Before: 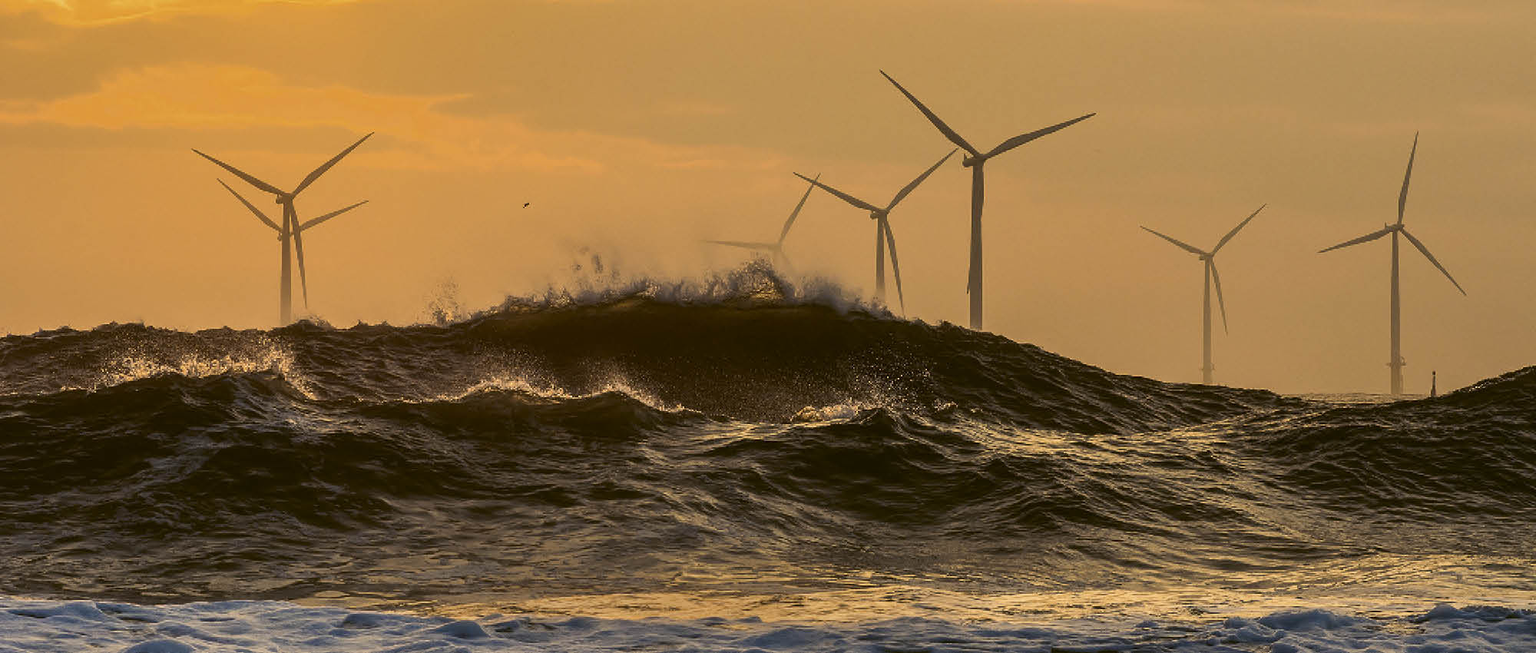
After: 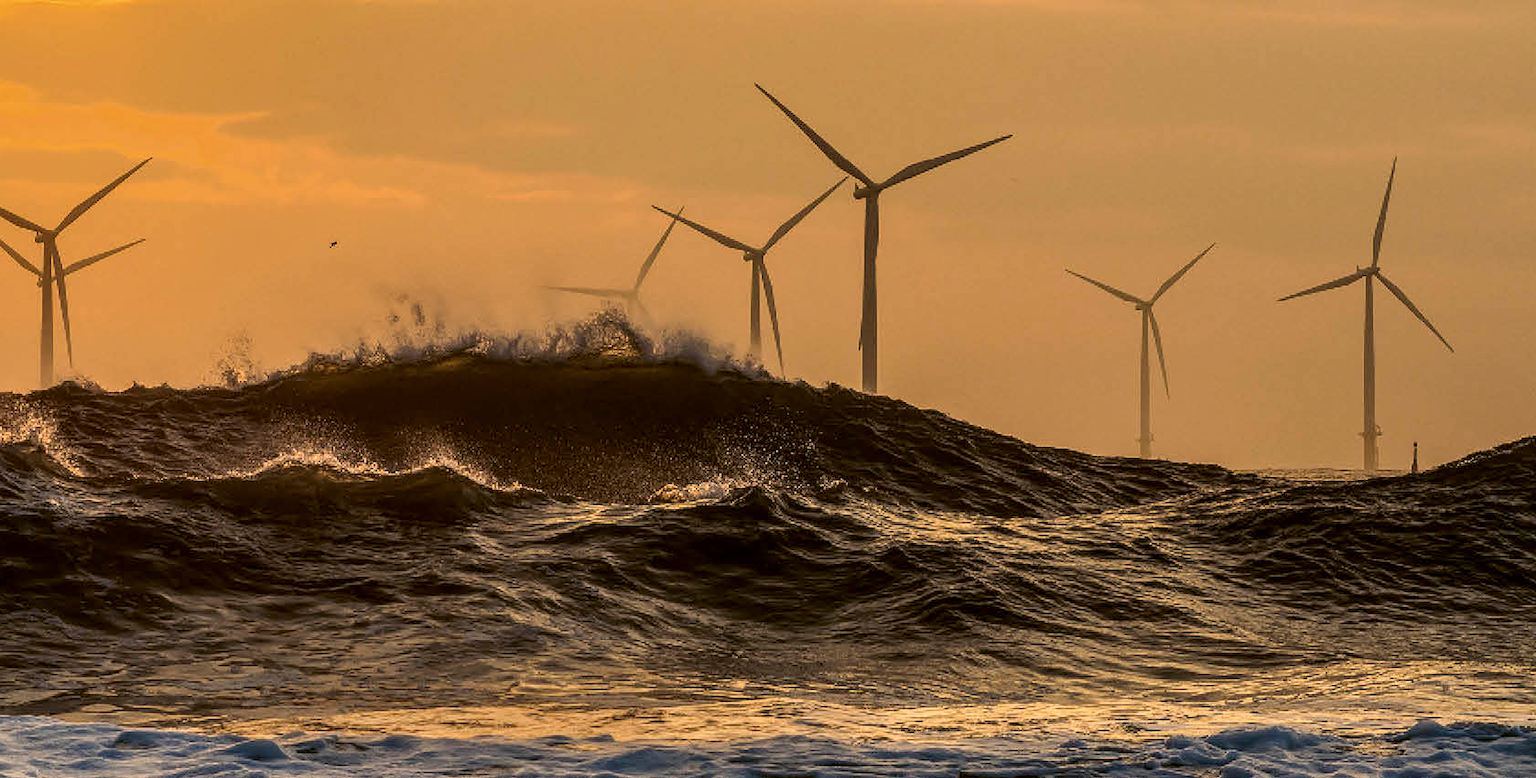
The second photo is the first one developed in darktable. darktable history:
crop: left 16.06%
local contrast: detail 130%
exposure: exposure -0.057 EV, compensate highlight preservation false
